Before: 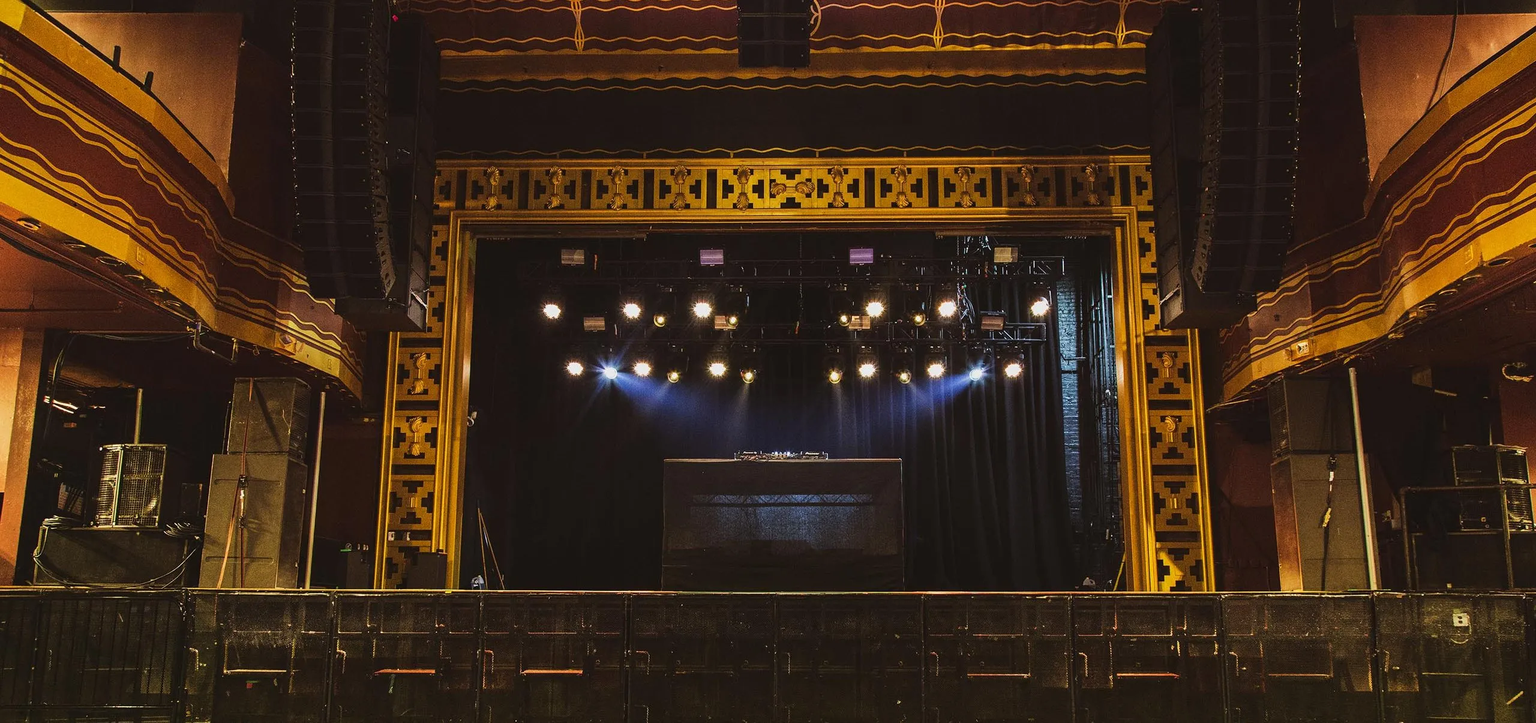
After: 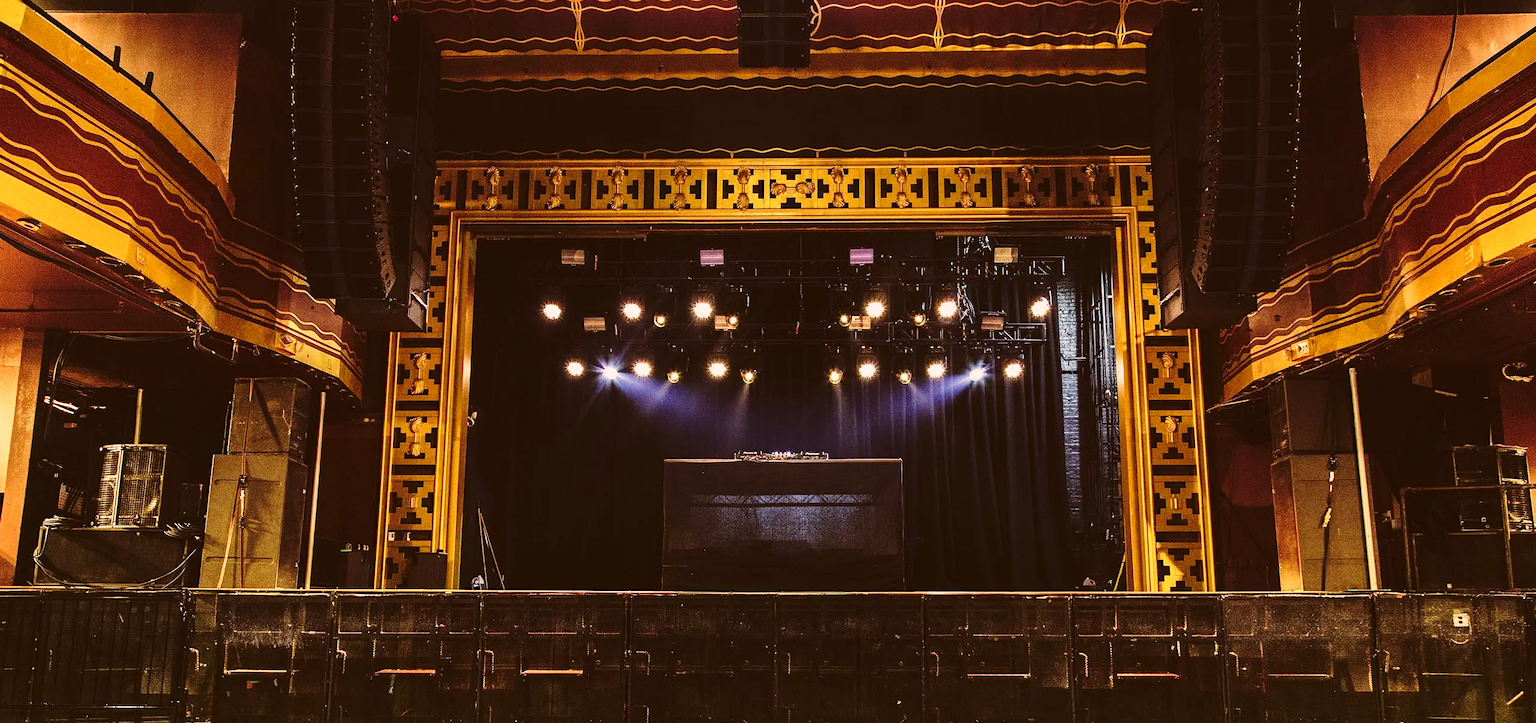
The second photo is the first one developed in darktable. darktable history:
color correction: highlights a* 10.19, highlights b* 9.72, shadows a* 8.8, shadows b* 8.54, saturation 0.805
base curve: curves: ch0 [(0, 0) (0.028, 0.03) (0.121, 0.232) (0.46, 0.748) (0.859, 0.968) (1, 1)], exposure shift 0.574, preserve colors none
